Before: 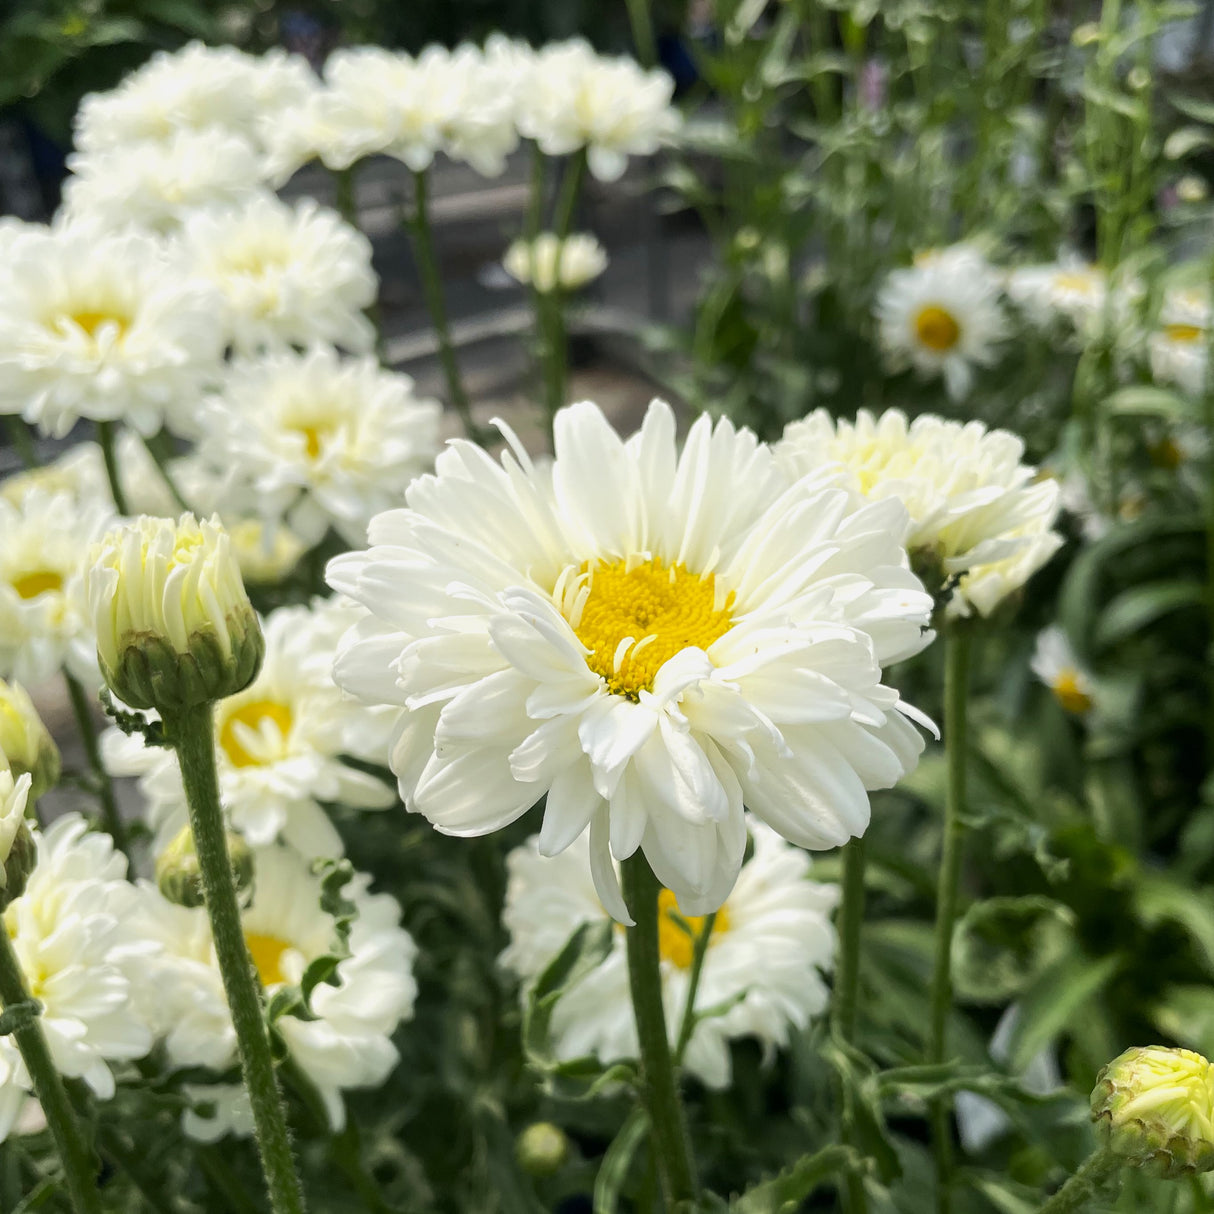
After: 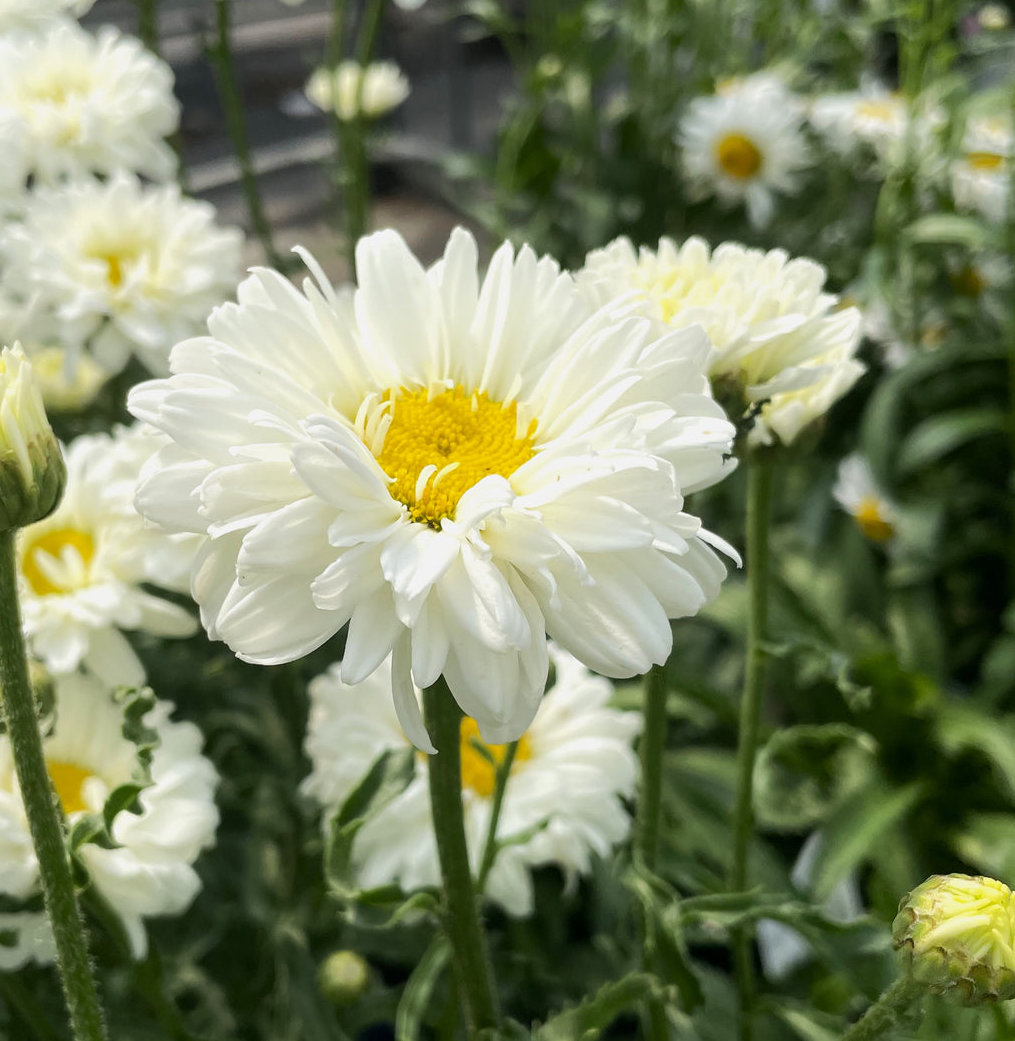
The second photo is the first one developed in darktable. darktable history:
crop: left 16.315%, top 14.246%
